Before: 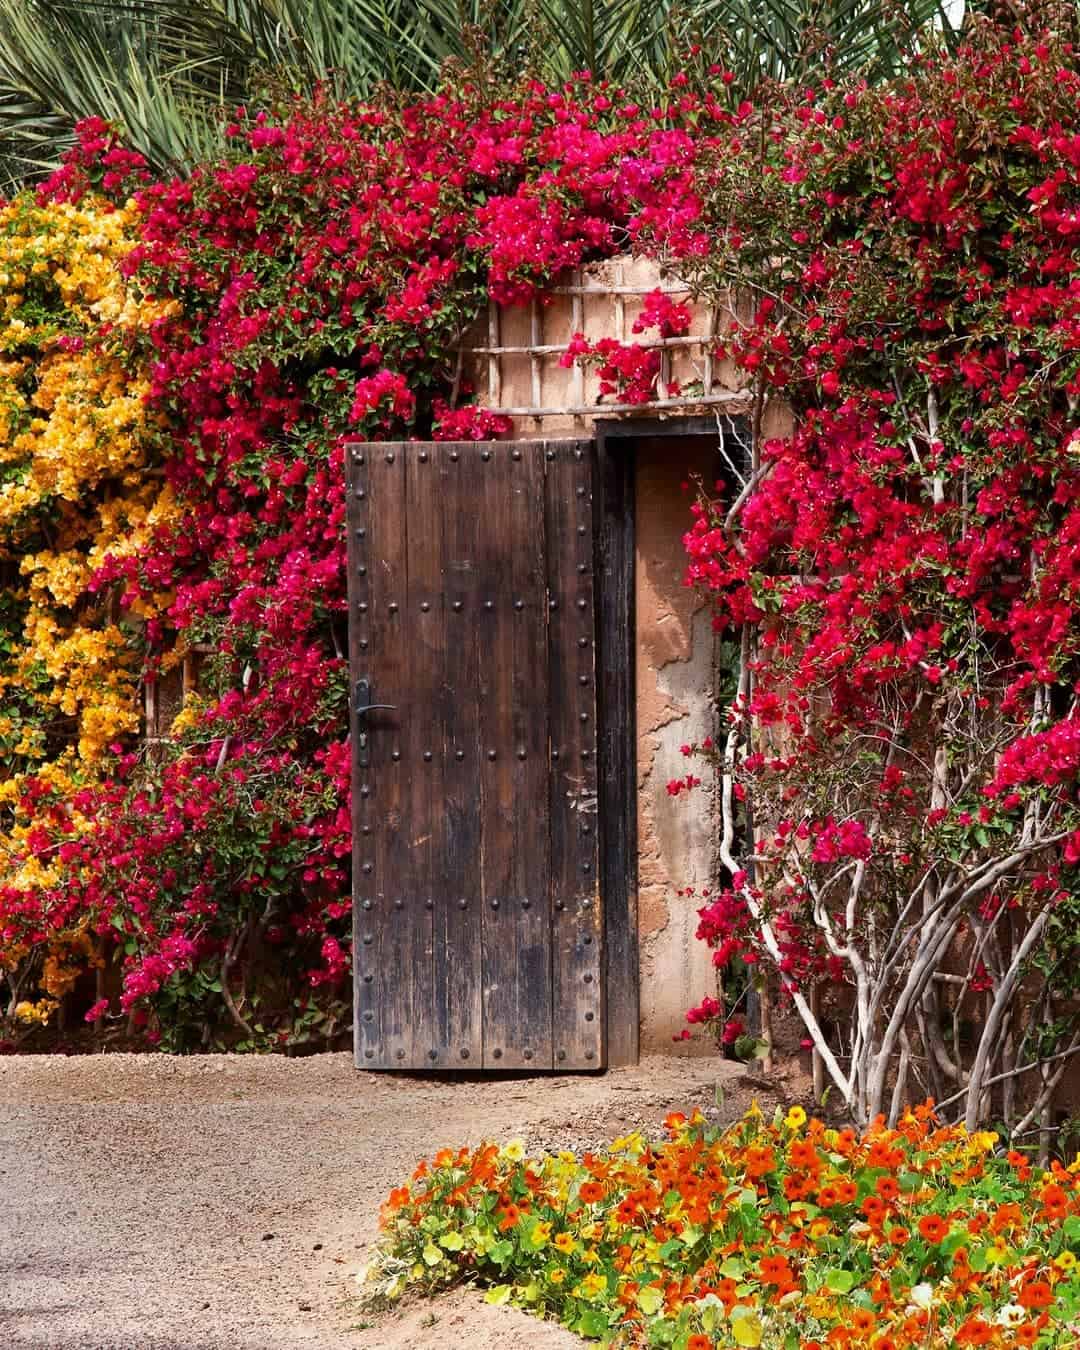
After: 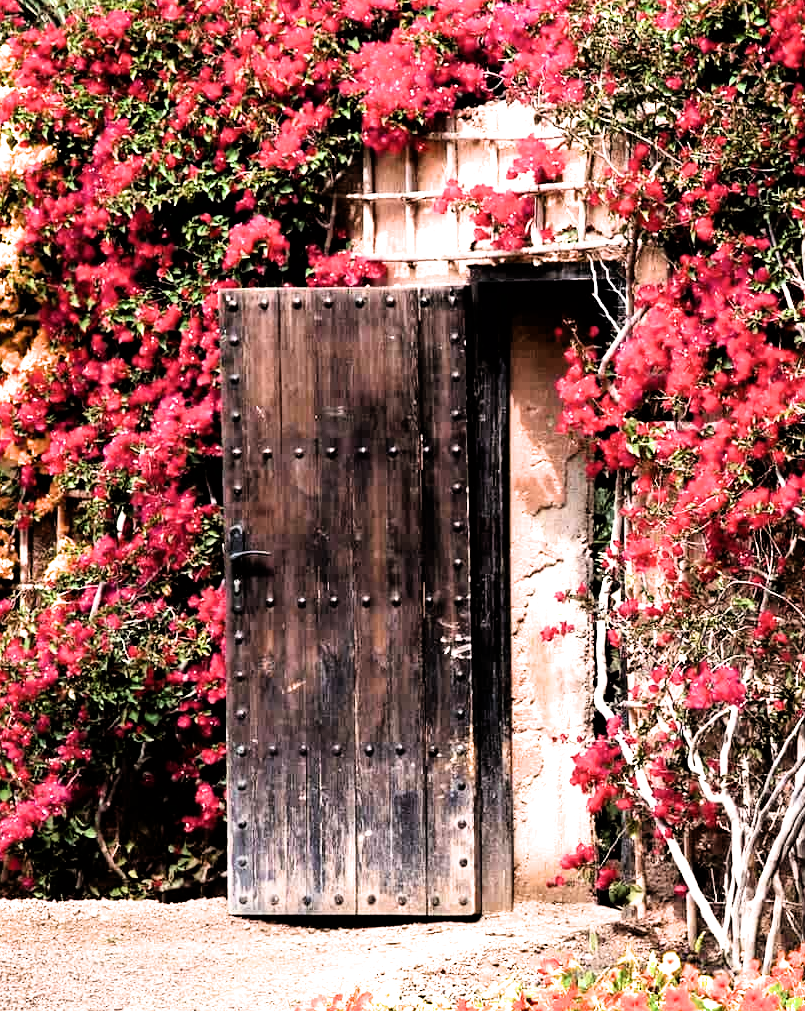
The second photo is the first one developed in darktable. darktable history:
crop and rotate: left 11.839%, top 11.414%, right 13.584%, bottom 13.666%
exposure: black level correction 0, exposure 1.107 EV, compensate highlight preservation false
filmic rgb: black relative exposure -3.79 EV, white relative exposure 2.4 EV, dynamic range scaling -49.45%, hardness 3.44, latitude 30.08%, contrast 1.783
